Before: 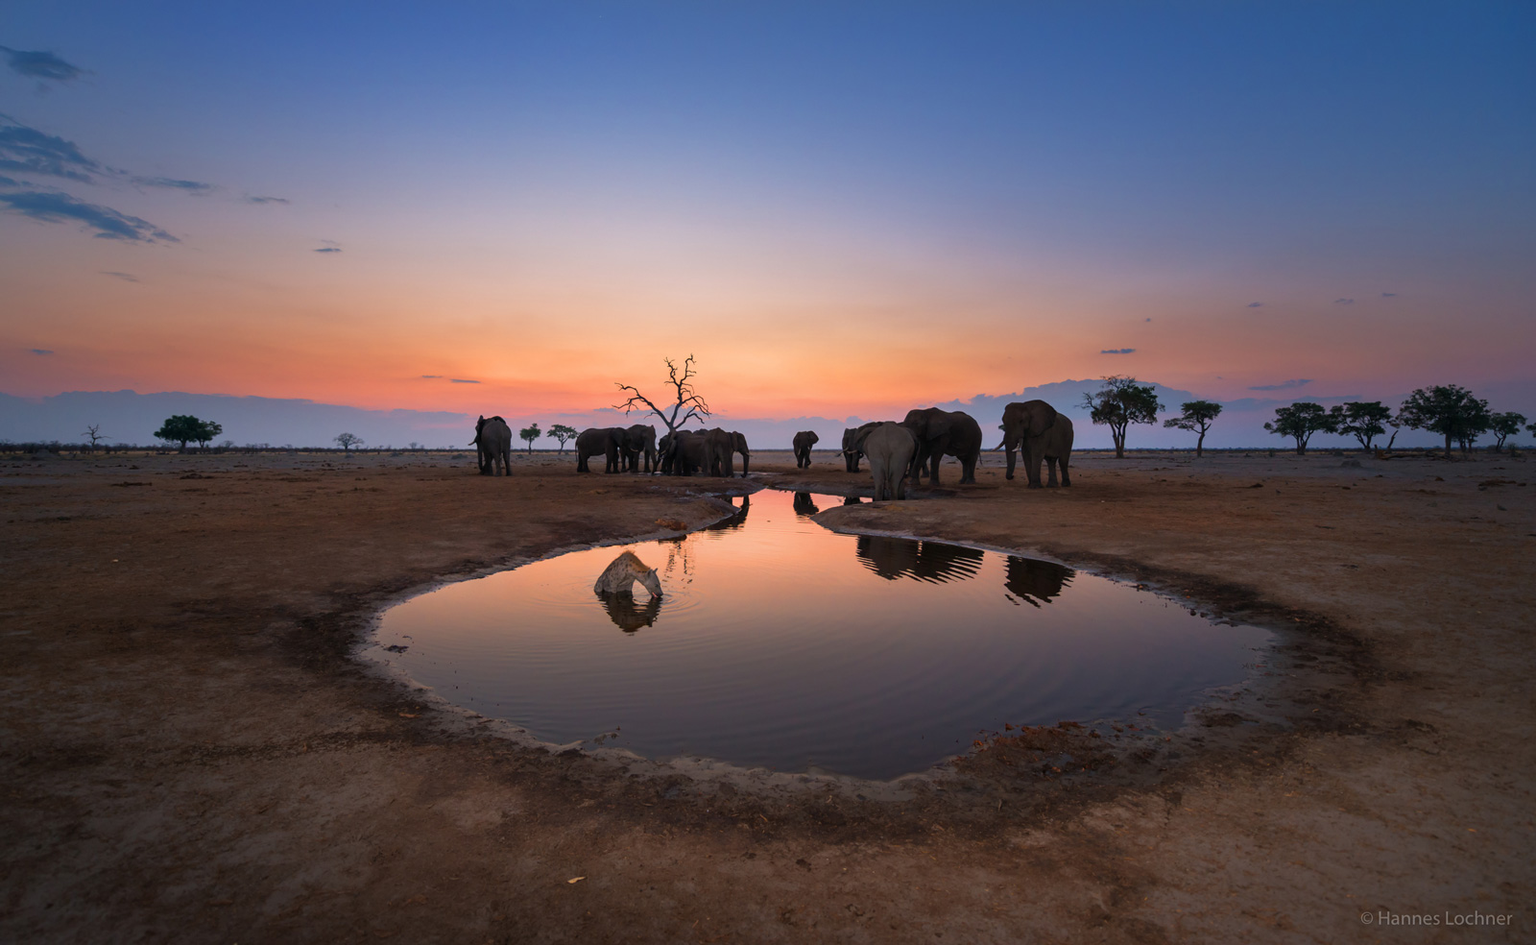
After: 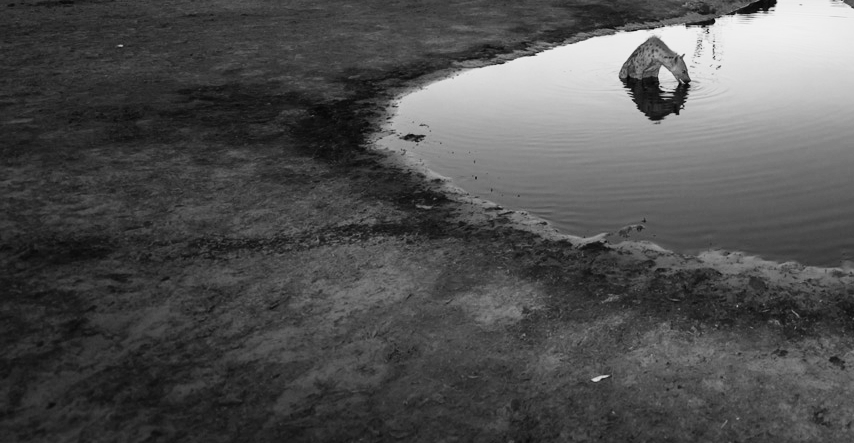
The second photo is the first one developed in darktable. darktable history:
shadows and highlights: shadows 32, highlights -32, soften with gaussian
crop and rotate: top 54.778%, right 46.61%, bottom 0.159%
base curve: curves: ch0 [(0, 0) (0, 0.001) (0.001, 0.001) (0.004, 0.002) (0.007, 0.004) (0.015, 0.013) (0.033, 0.045) (0.052, 0.096) (0.075, 0.17) (0.099, 0.241) (0.163, 0.42) (0.219, 0.55) (0.259, 0.616) (0.327, 0.722) (0.365, 0.765) (0.522, 0.873) (0.547, 0.881) (0.689, 0.919) (0.826, 0.952) (1, 1)], preserve colors none
monochrome: on, module defaults
